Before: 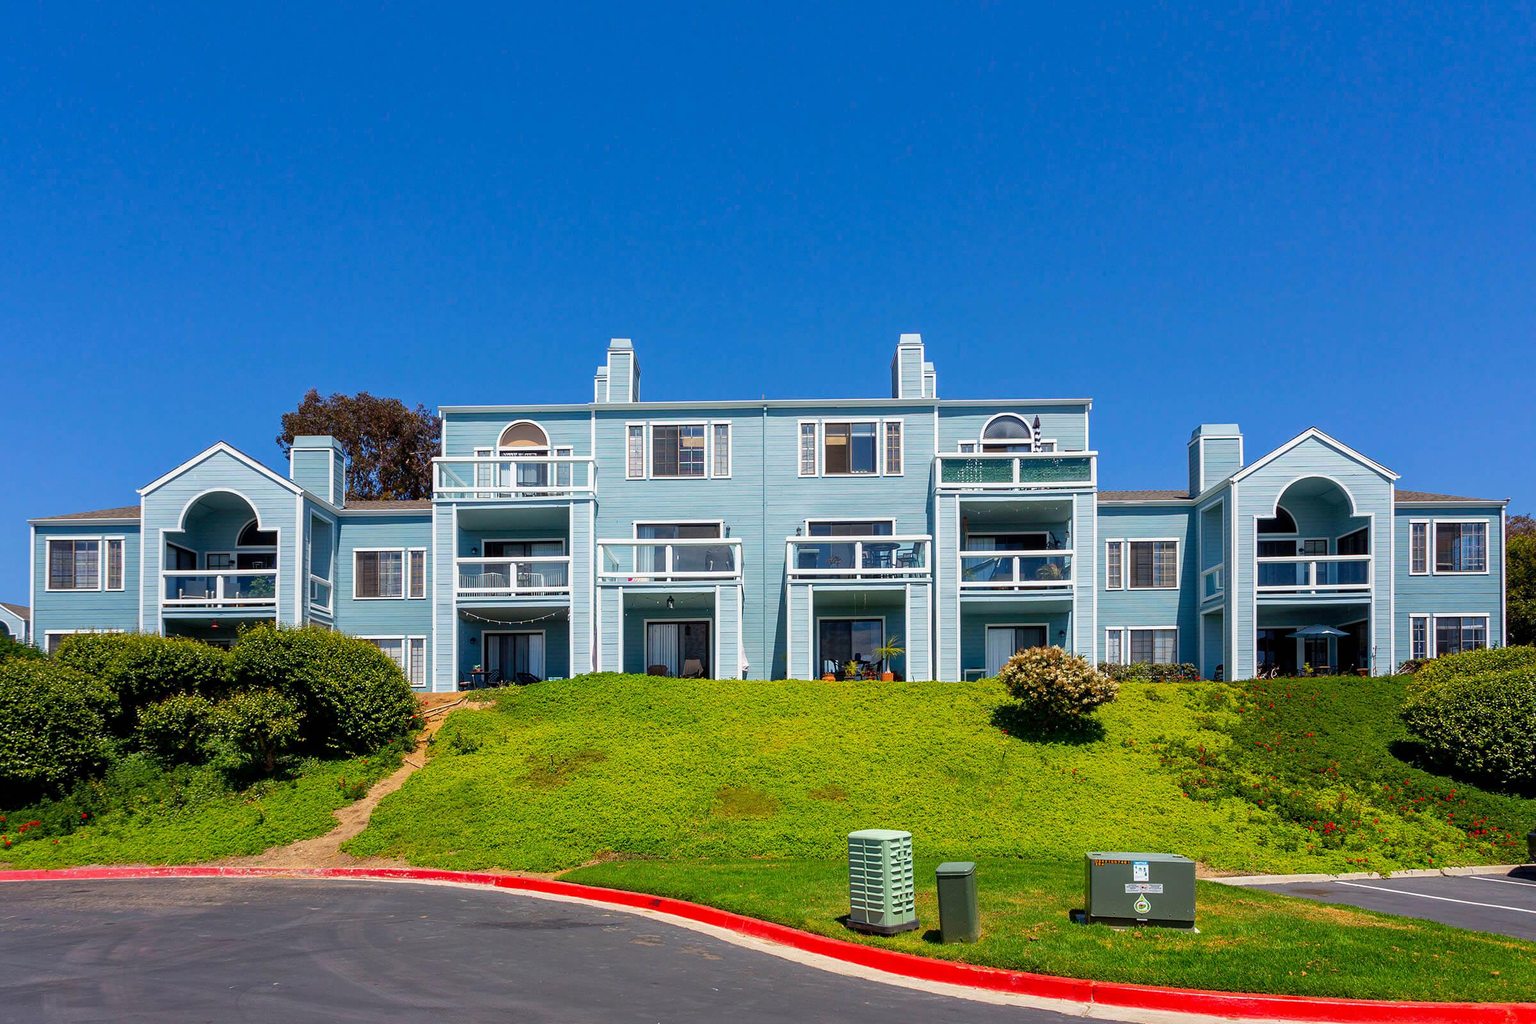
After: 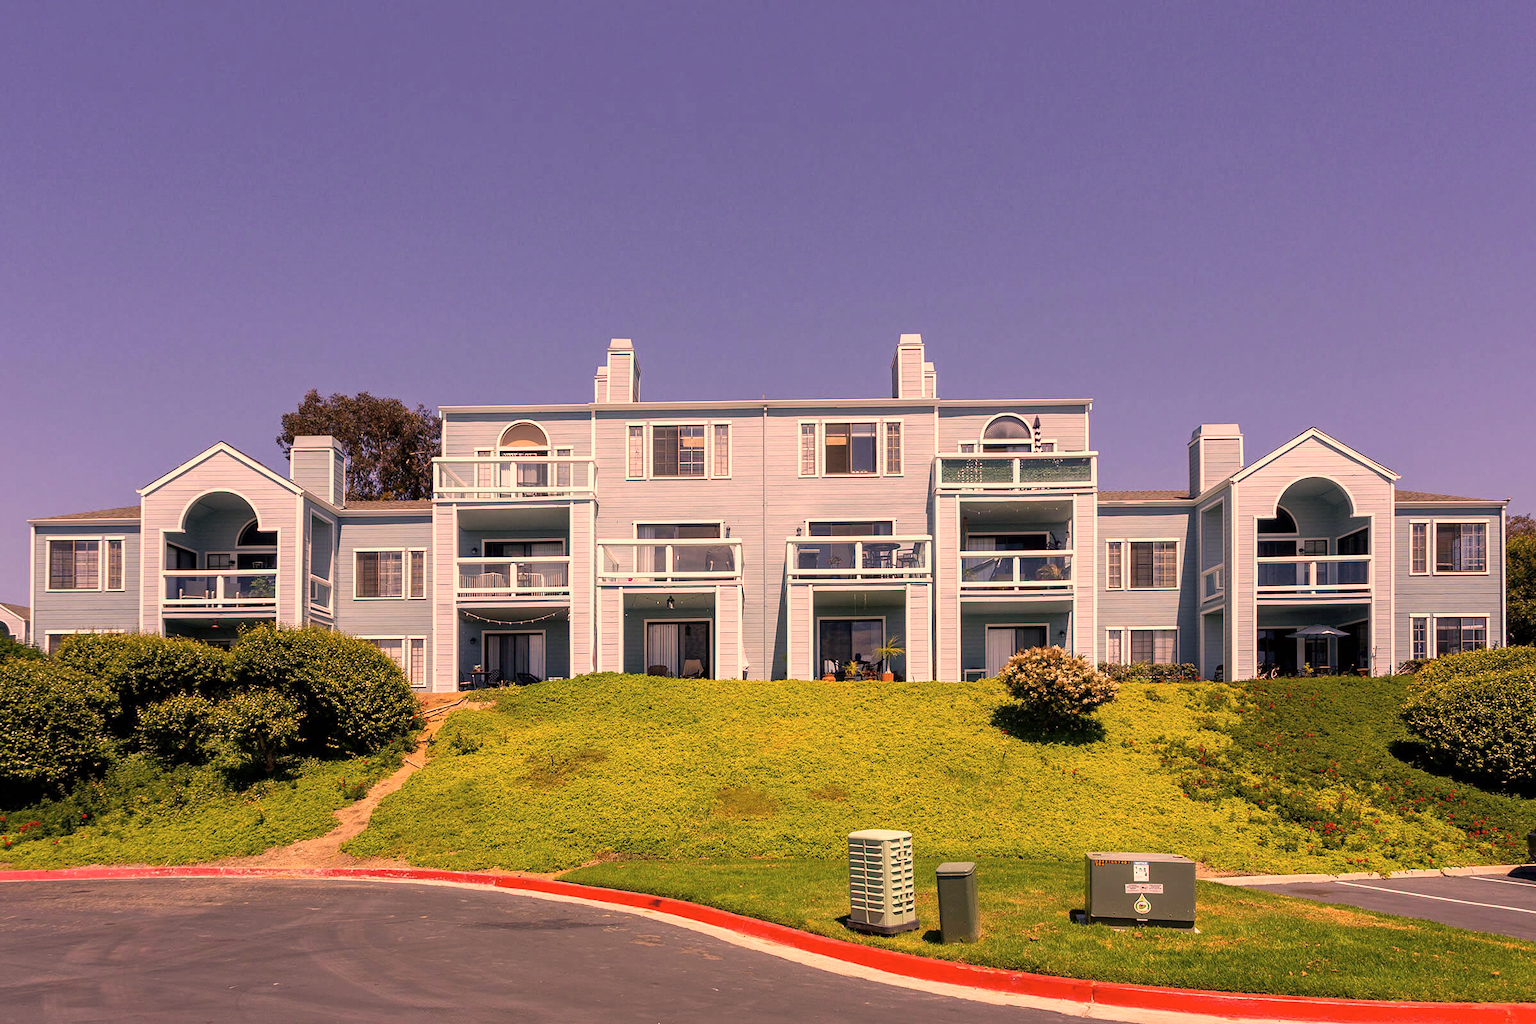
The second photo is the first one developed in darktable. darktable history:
exposure: exposure 0.258 EV, compensate highlight preservation false
white balance: red 1, blue 1
color correction: highlights a* 40, highlights b* 40, saturation 0.69
